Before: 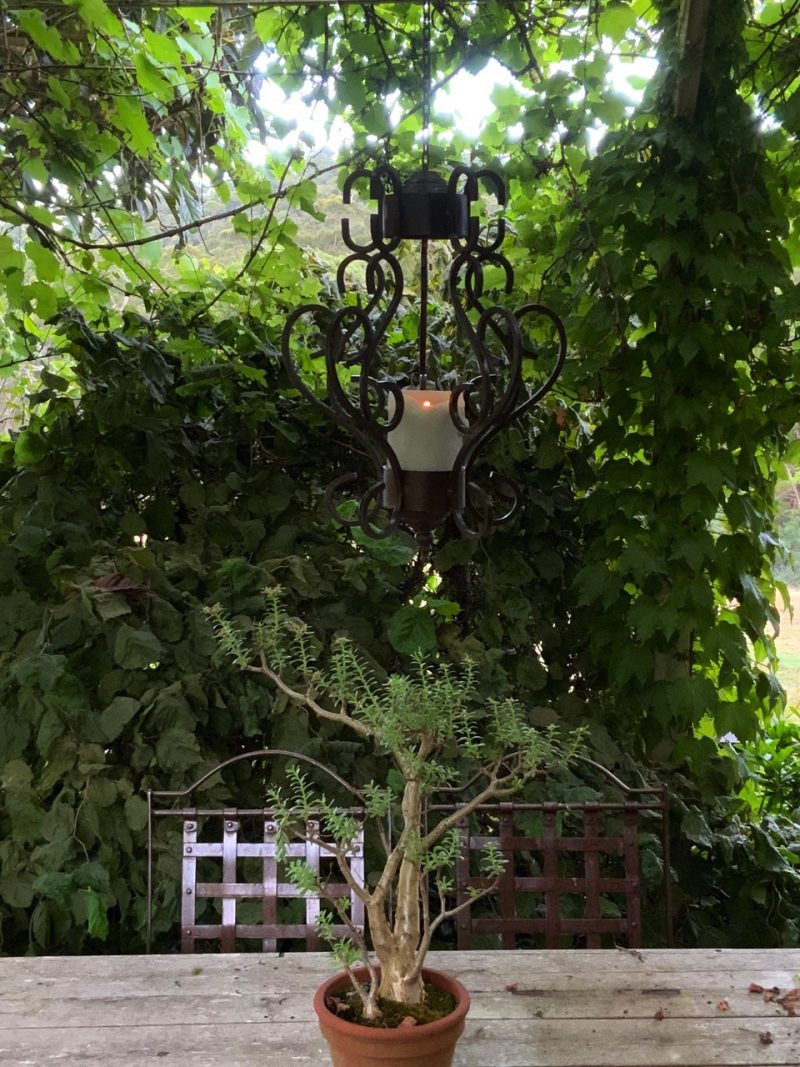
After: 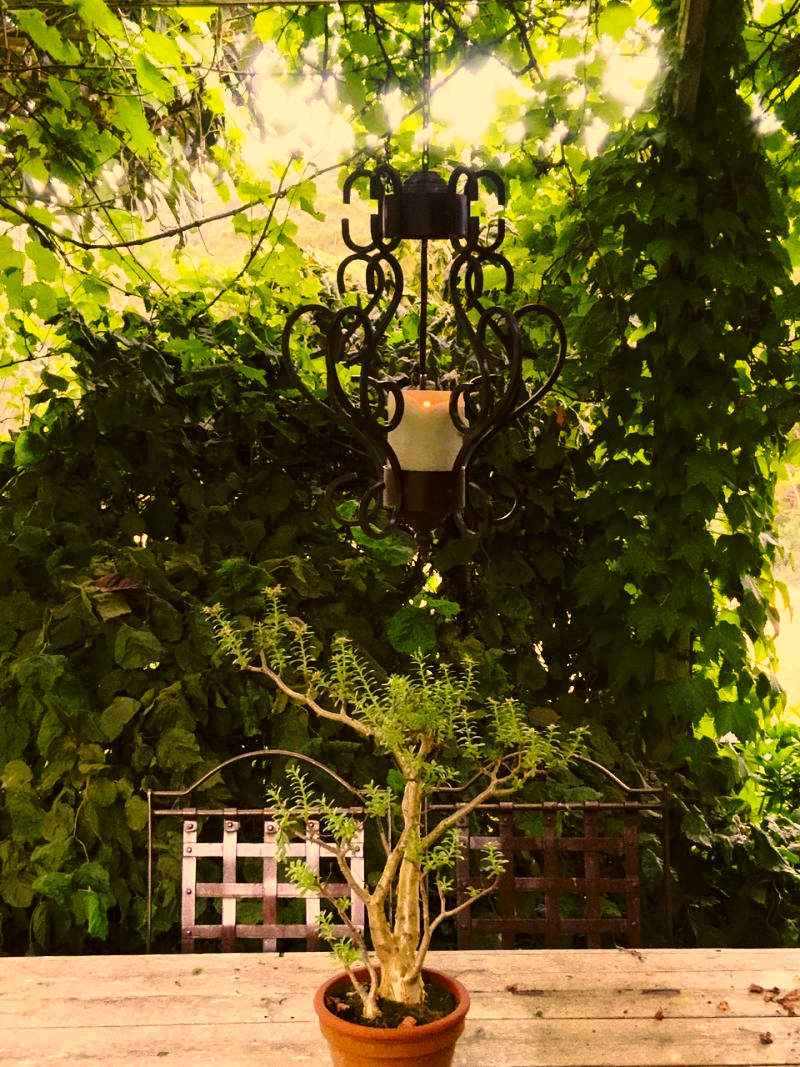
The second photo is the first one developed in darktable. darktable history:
base curve: curves: ch0 [(0, 0) (0.036, 0.037) (0.121, 0.228) (0.46, 0.76) (0.859, 0.983) (1, 1)], preserve colors none
white balance: emerald 1
color correction: highlights a* 17.94, highlights b* 35.39, shadows a* 1.48, shadows b* 6.42, saturation 1.01
